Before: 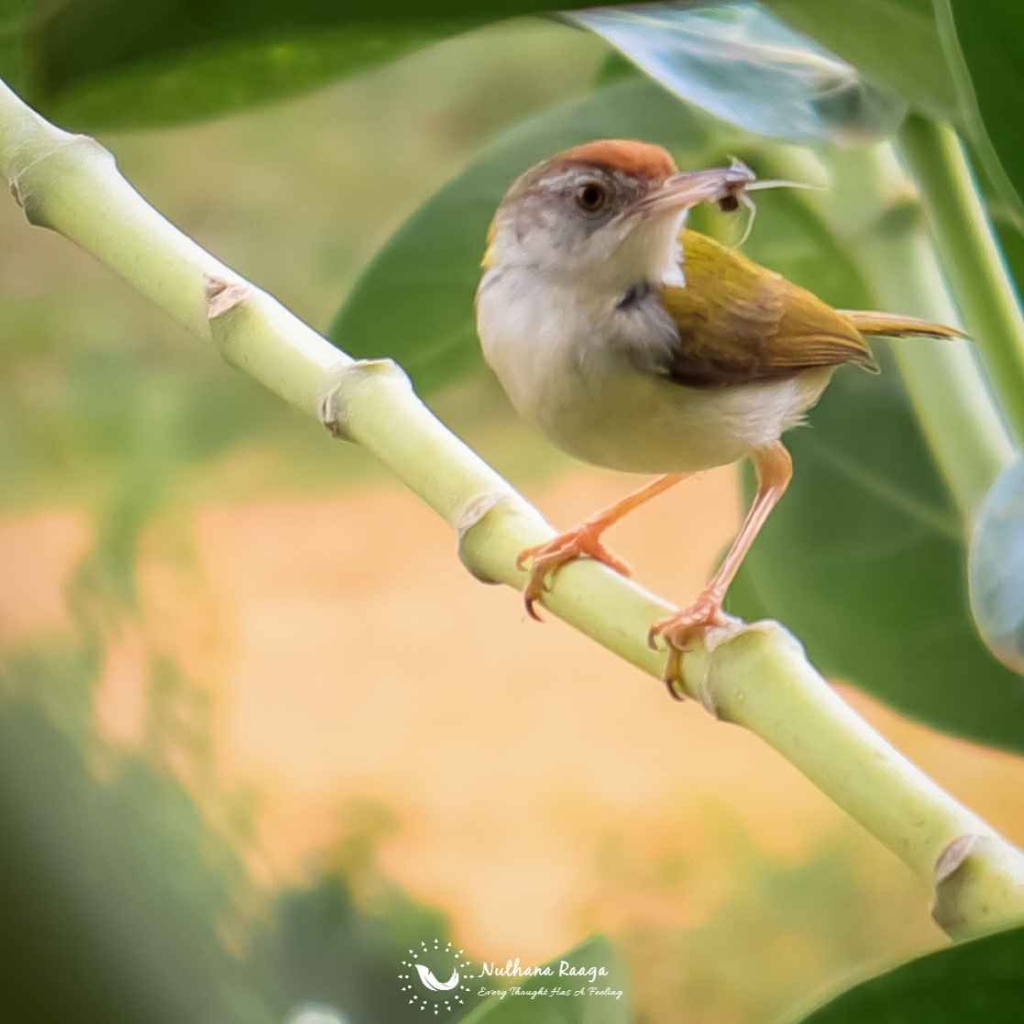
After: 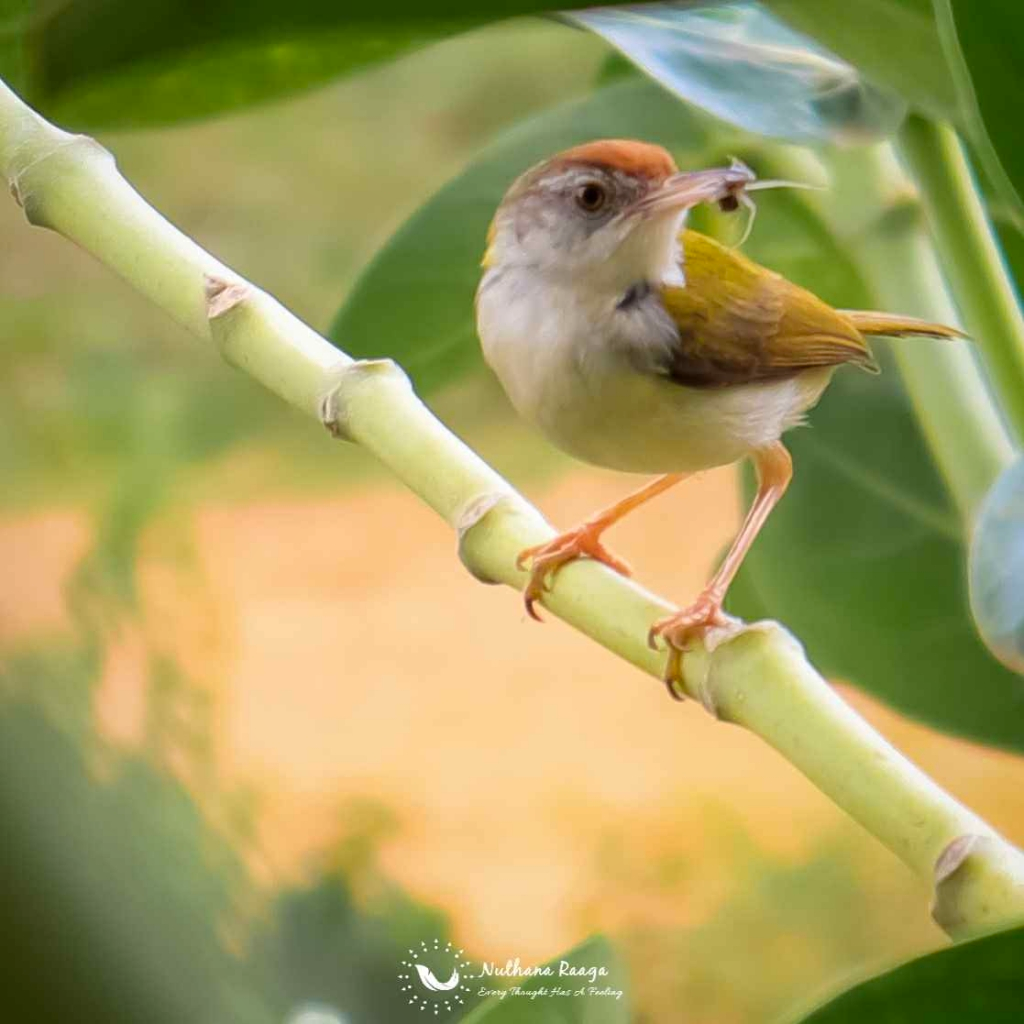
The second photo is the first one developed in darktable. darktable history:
tone equalizer: -8 EV -1.84 EV, -7 EV -1.16 EV, -6 EV -1.62 EV, smoothing diameter 25%, edges refinement/feathering 10, preserve details guided filter
color balance rgb: perceptual saturation grading › global saturation 10%, global vibrance 10%
